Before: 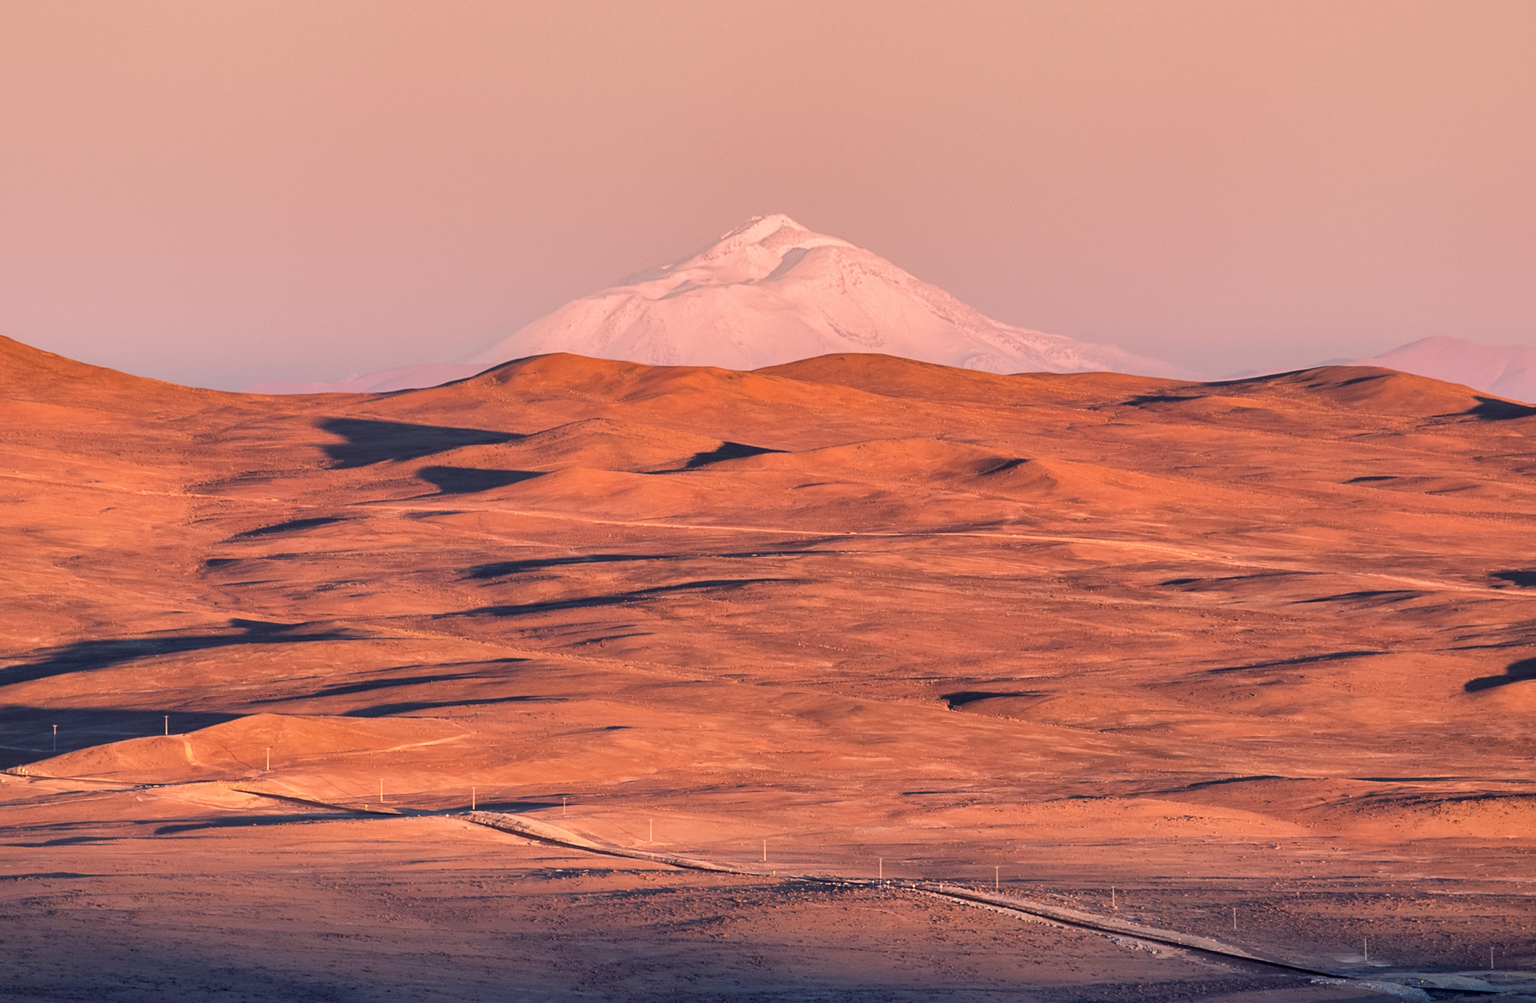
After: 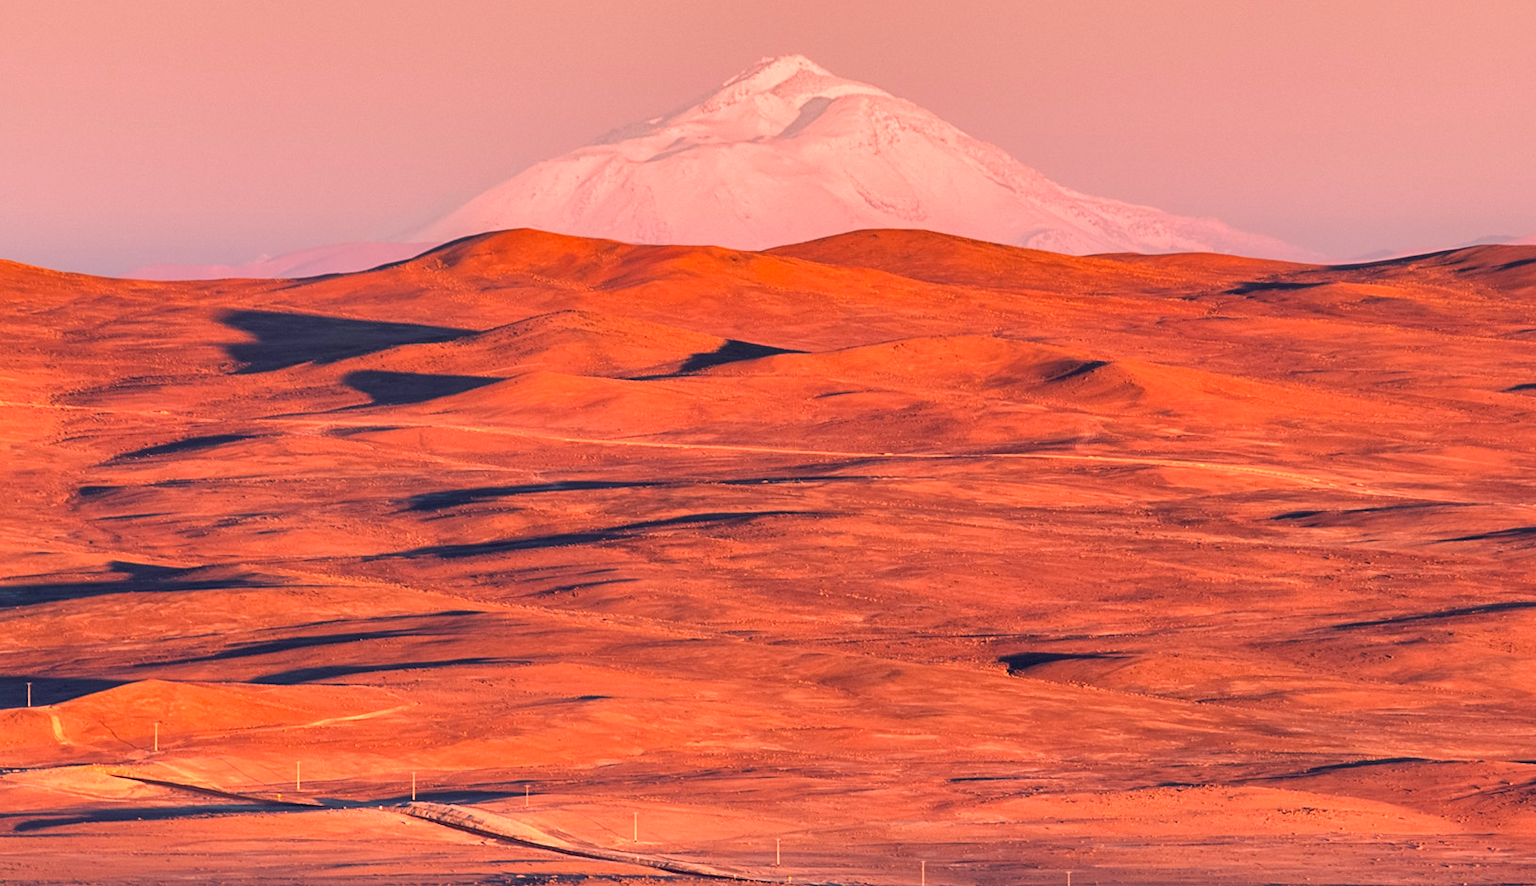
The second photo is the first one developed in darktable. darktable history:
contrast brightness saturation: contrast 0.035, saturation 0.162
crop: left 9.349%, top 17.003%, right 10.742%, bottom 12.369%
levels: mode automatic, levels [0.101, 0.578, 0.953]
local contrast: highlights 100%, shadows 102%, detail 120%, midtone range 0.2
